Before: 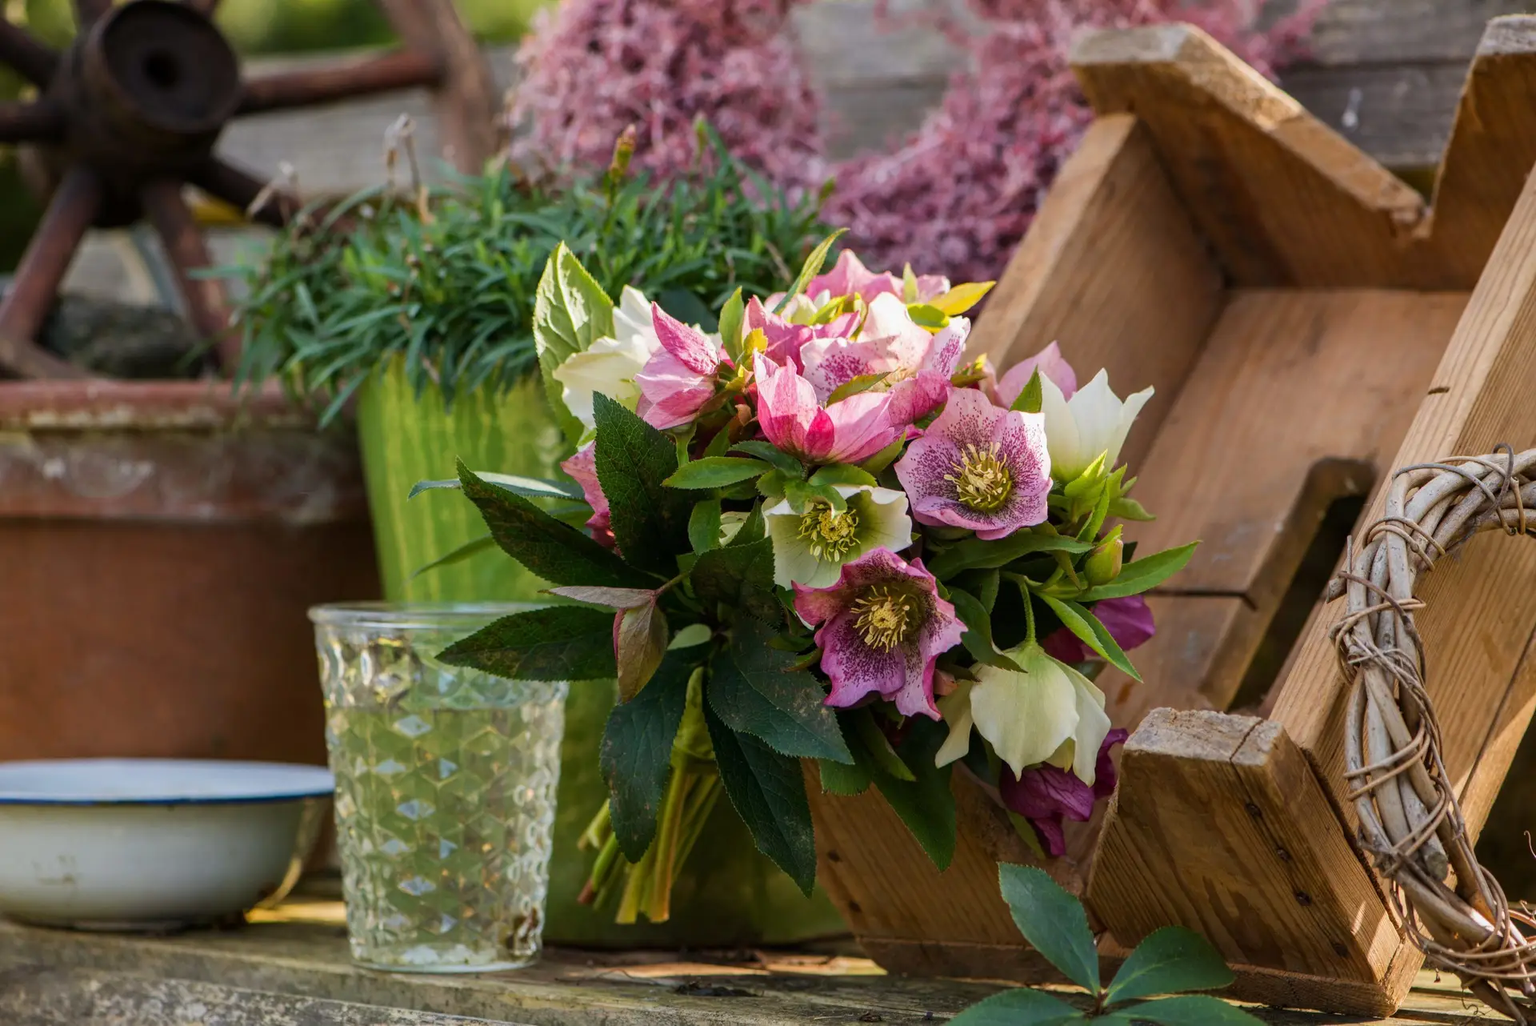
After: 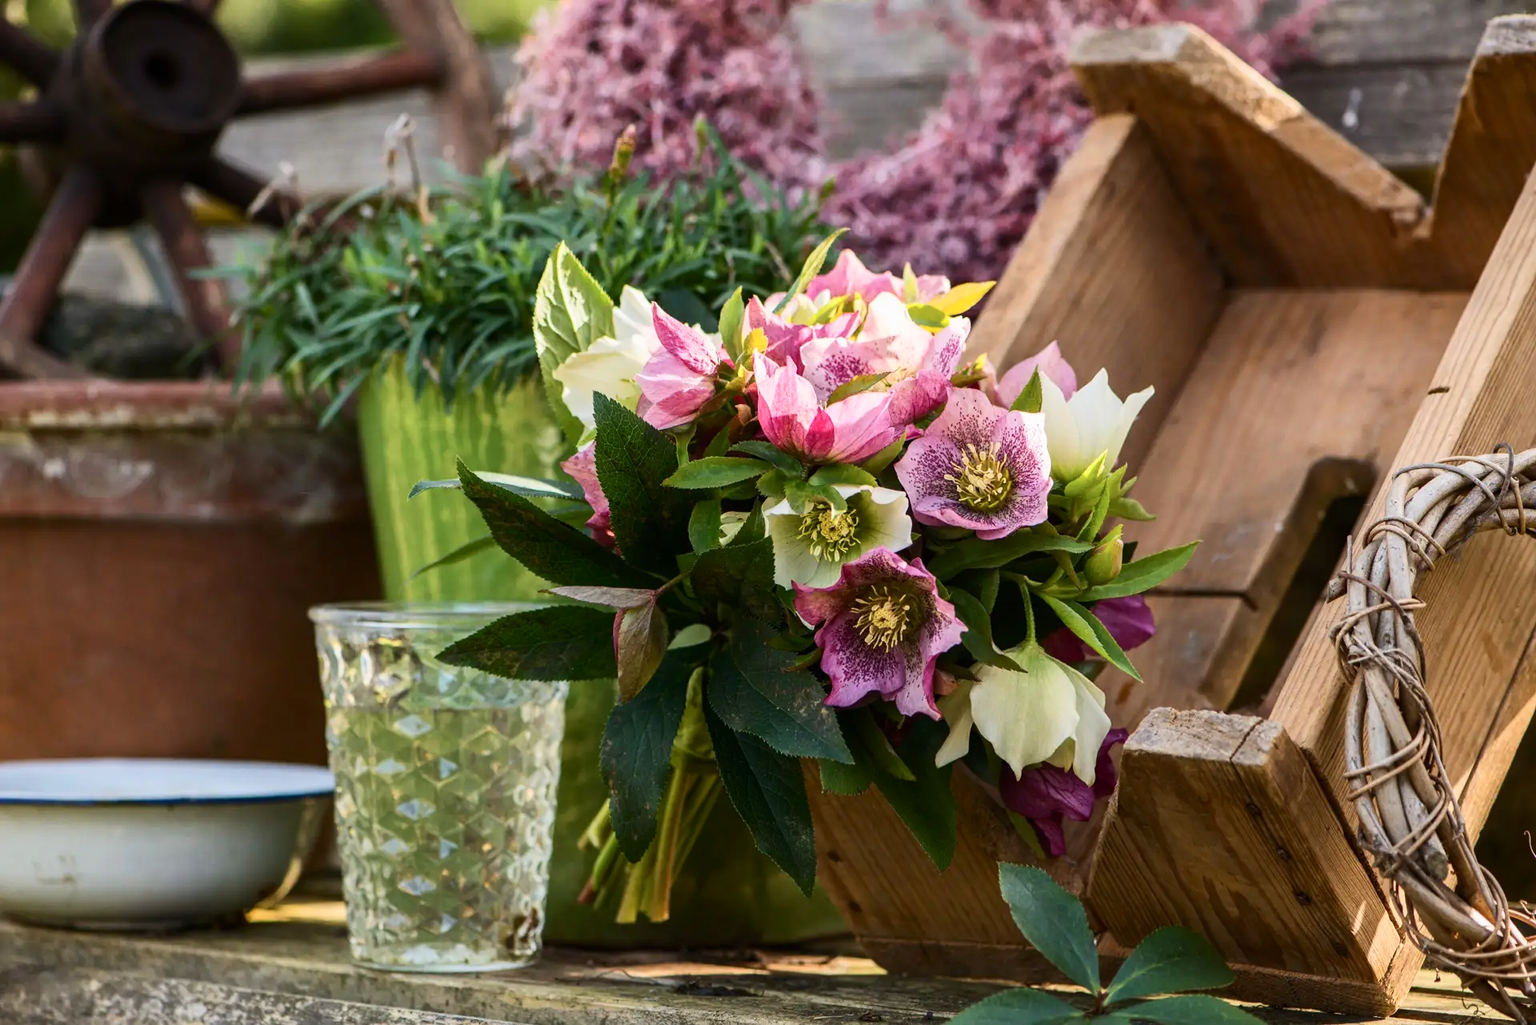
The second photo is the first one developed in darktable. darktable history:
contrast brightness saturation: contrast 0.24, brightness 0.09
